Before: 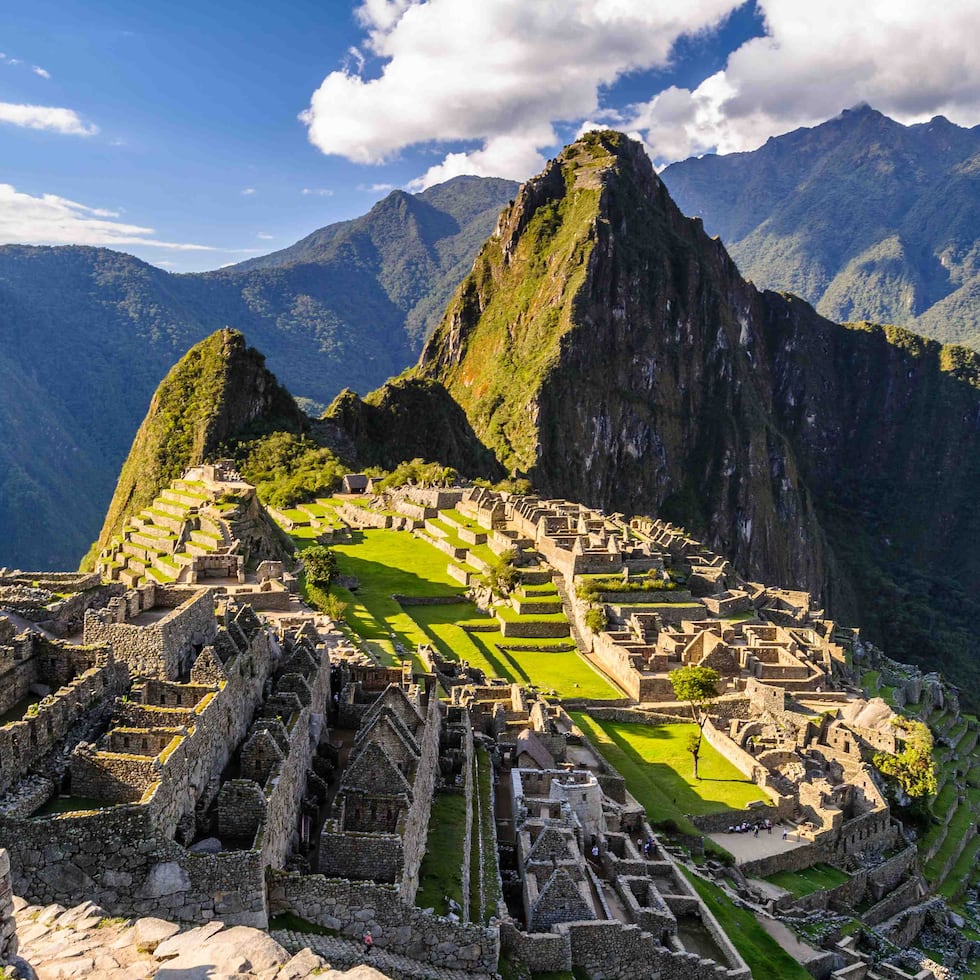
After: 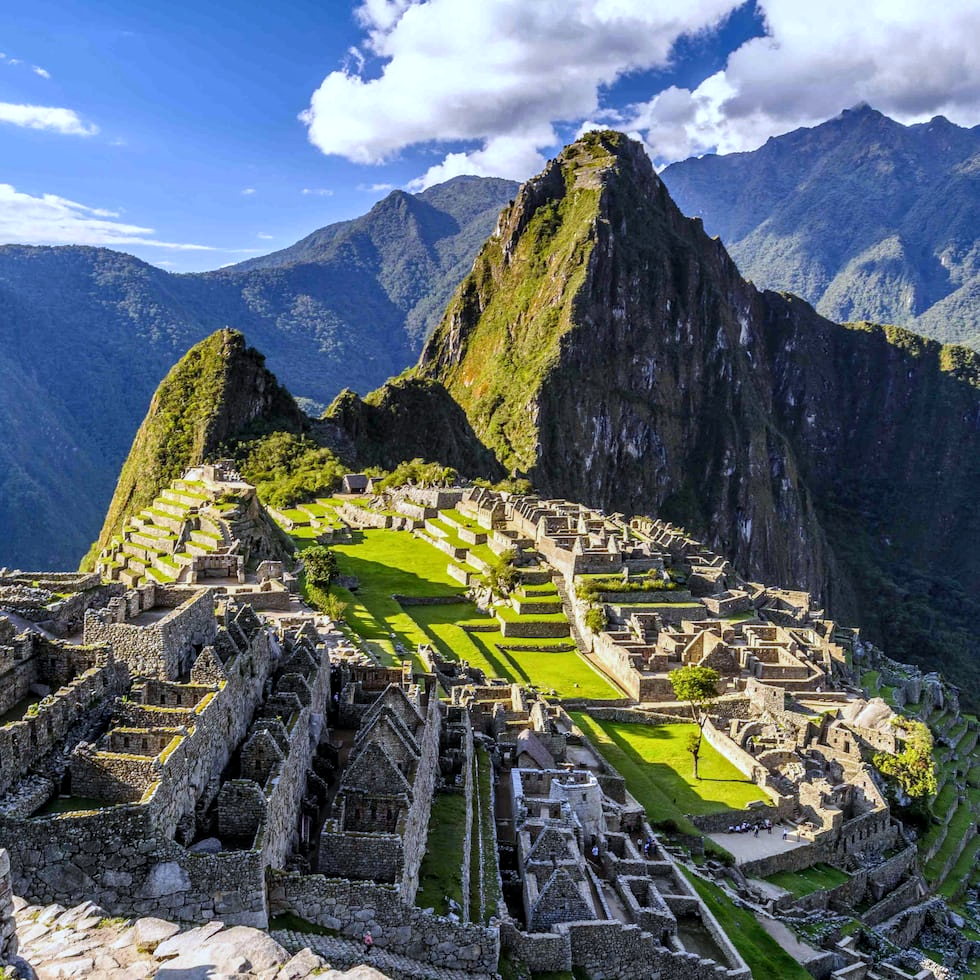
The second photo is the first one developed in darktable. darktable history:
white balance: red 0.926, green 1.003, blue 1.133
local contrast: on, module defaults
